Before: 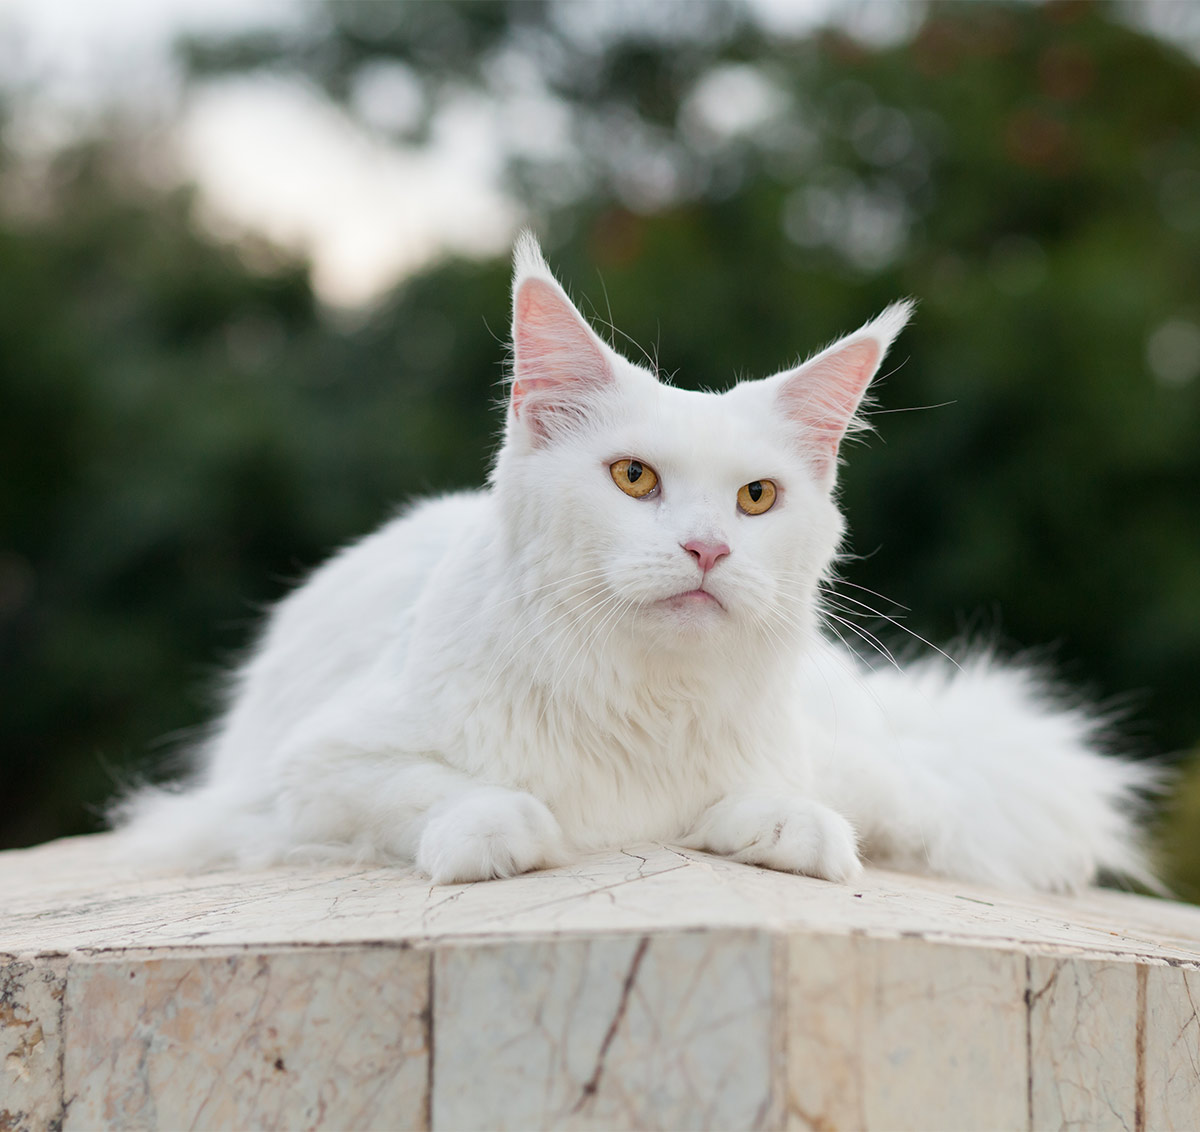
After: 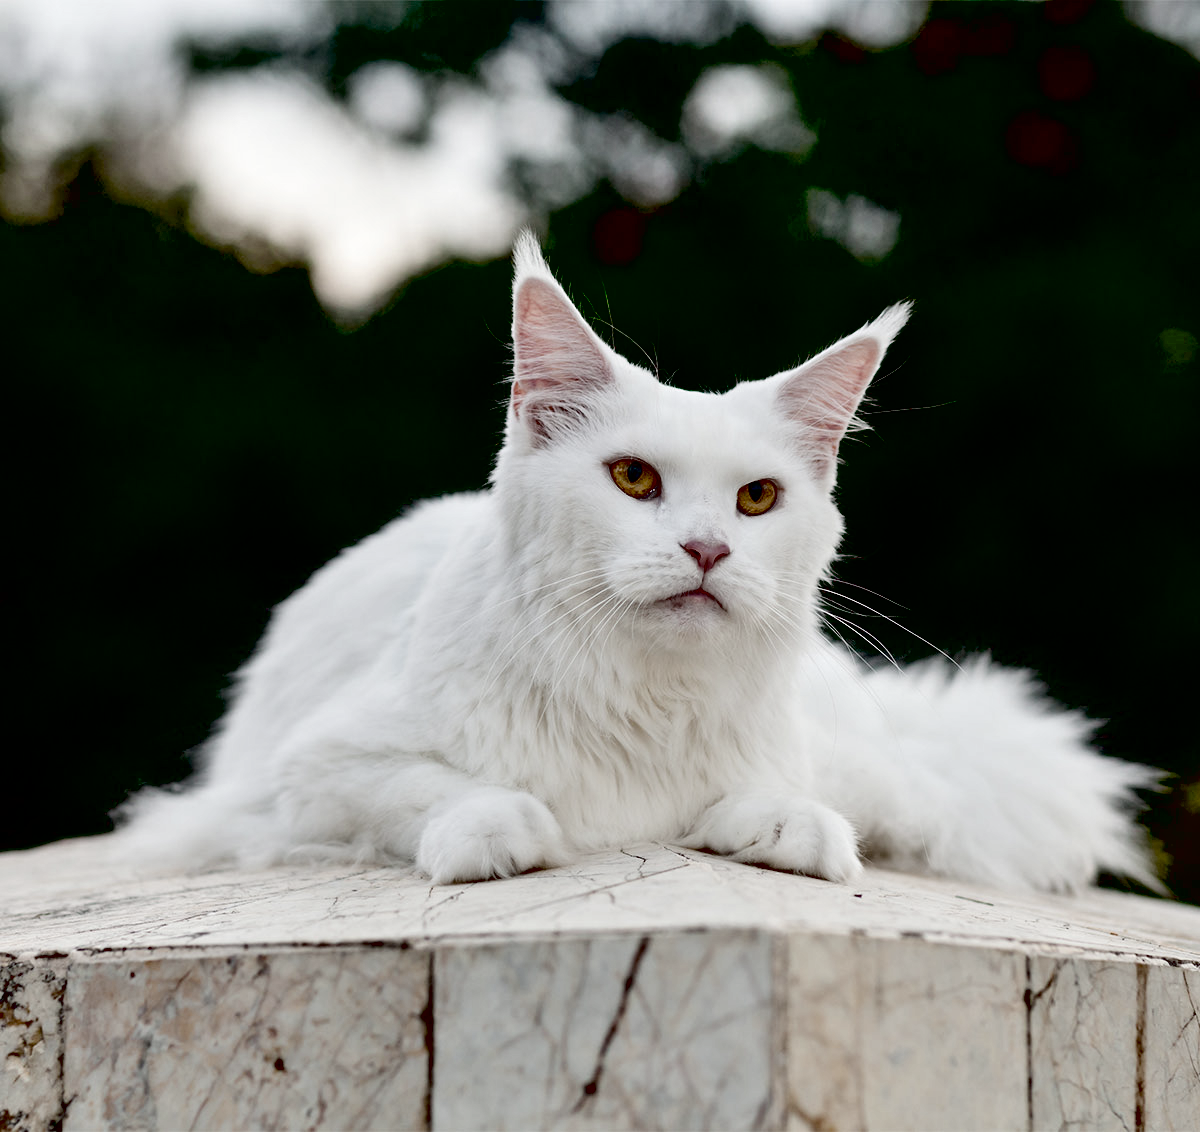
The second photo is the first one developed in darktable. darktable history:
exposure: black level correction 0.098, exposure -0.09 EV, compensate highlight preservation false
contrast brightness saturation: contrast 0.095, saturation -0.373
contrast equalizer: y [[0.545, 0.572, 0.59, 0.59, 0.571, 0.545], [0.5 ×6], [0.5 ×6], [0 ×6], [0 ×6]]
